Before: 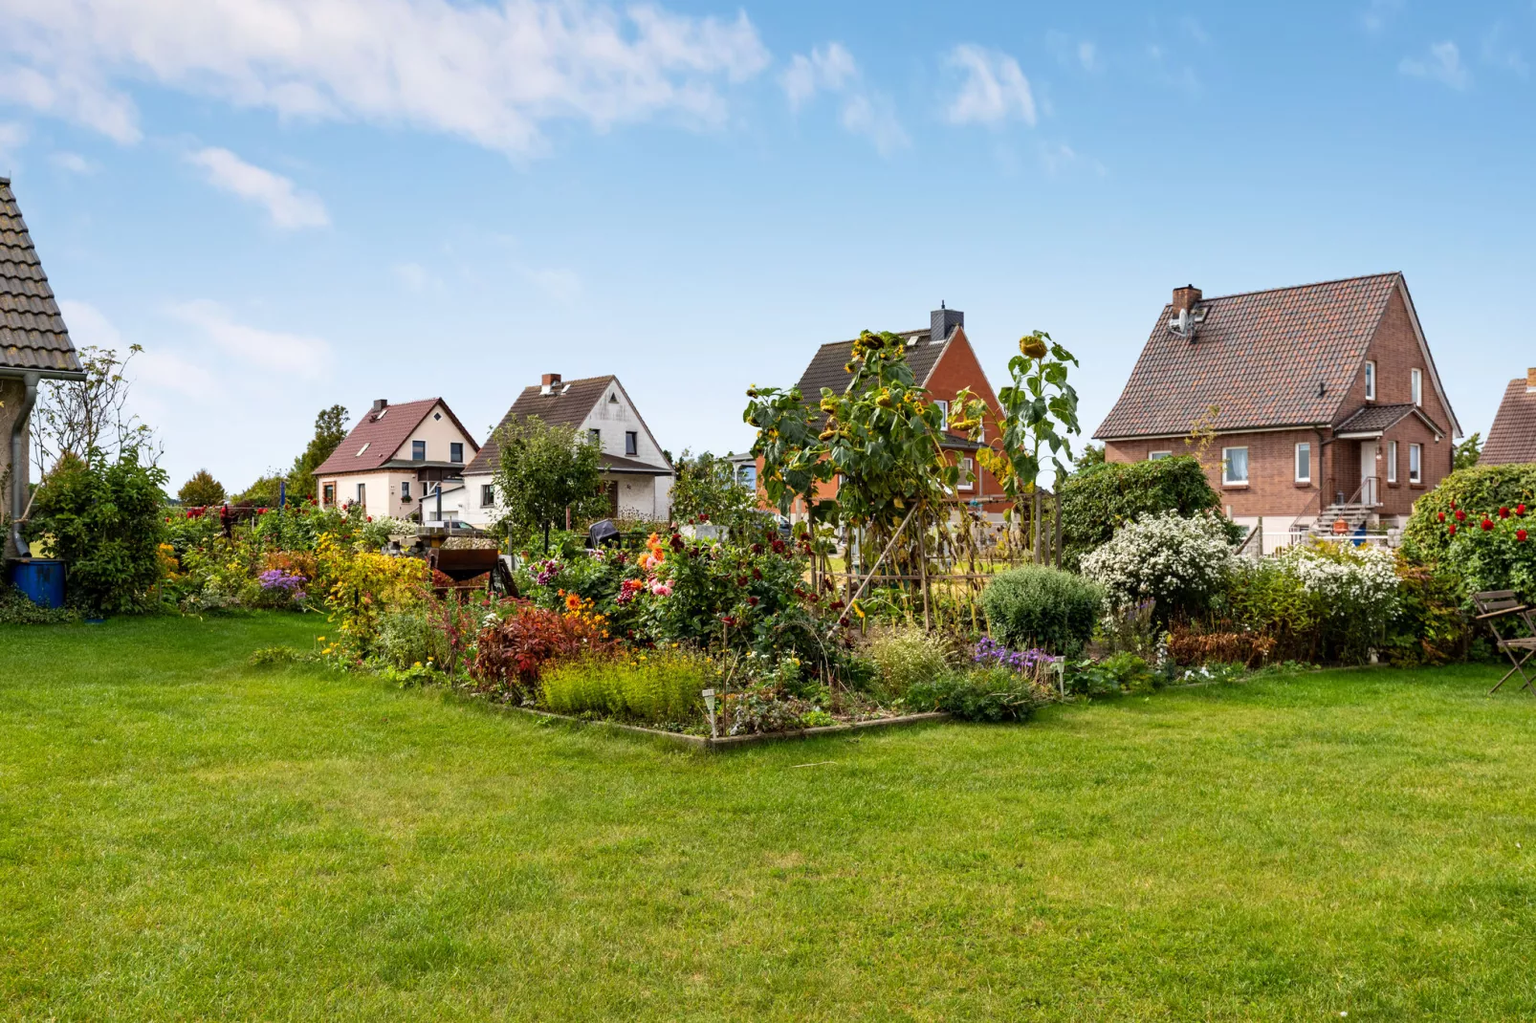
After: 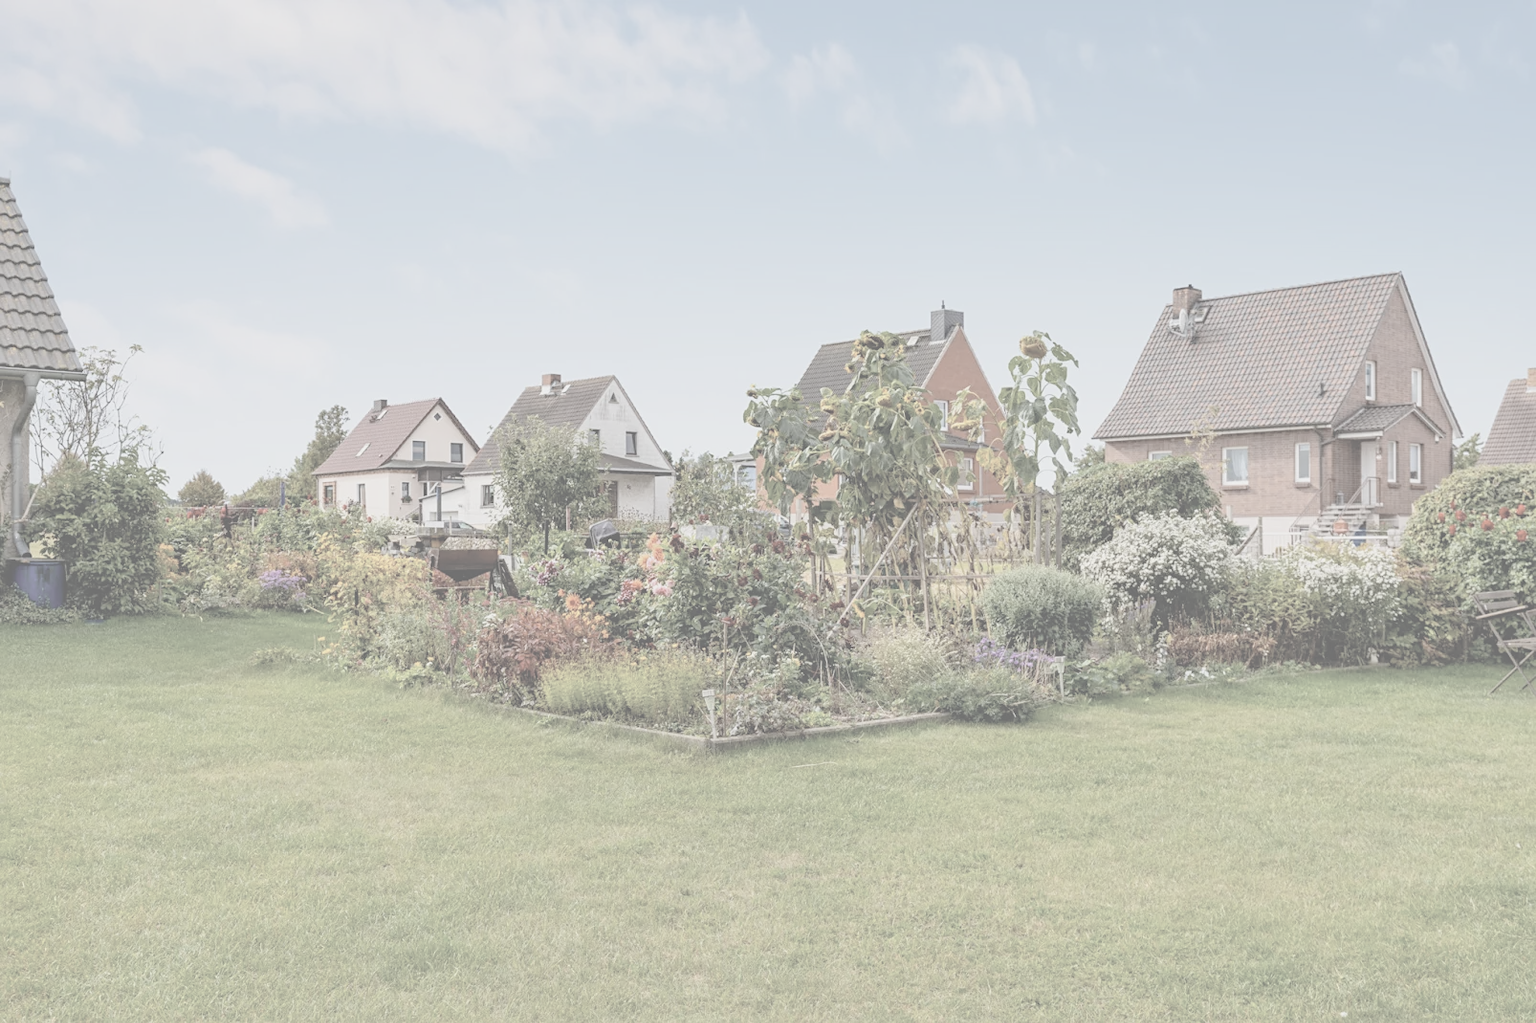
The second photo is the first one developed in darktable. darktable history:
contrast brightness saturation: contrast -0.316, brightness 0.739, saturation -0.767
sharpen: amount 0.211
